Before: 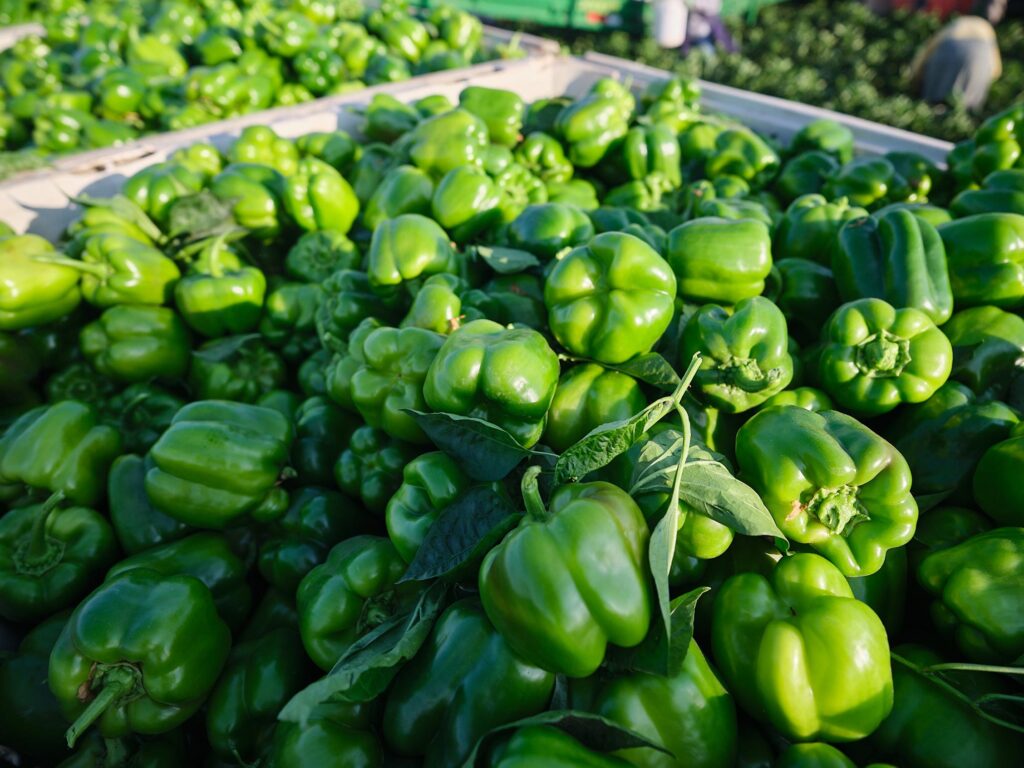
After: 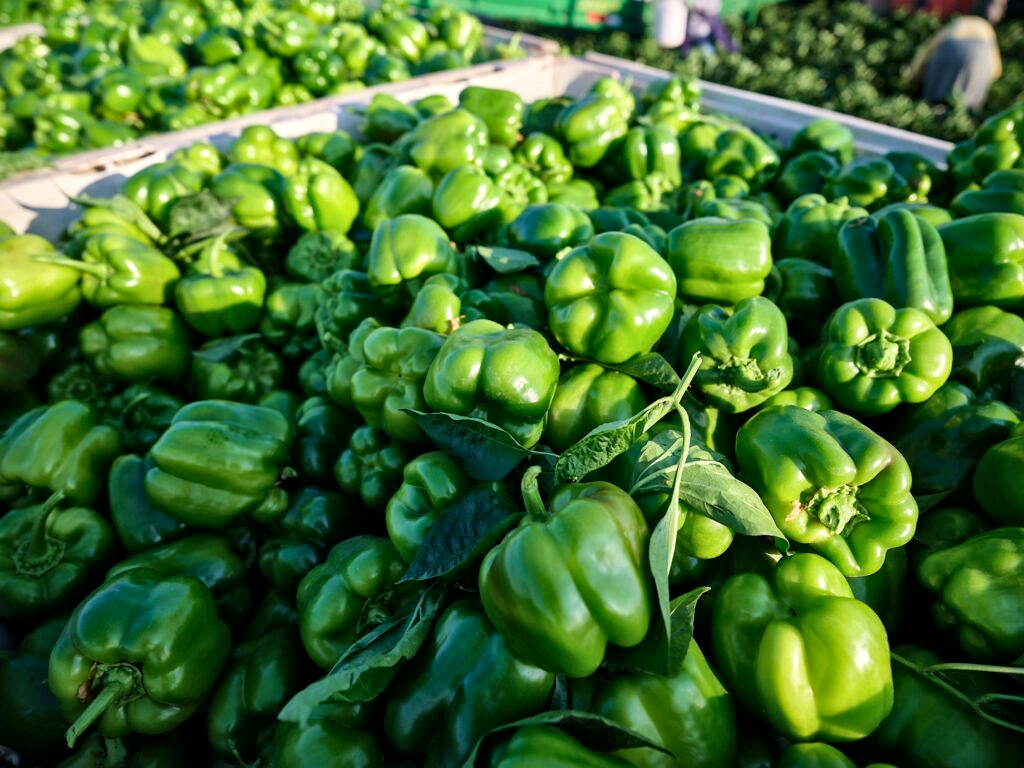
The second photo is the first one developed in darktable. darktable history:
velvia: on, module defaults
local contrast: mode bilateral grid, contrast 20, coarseness 19, detail 163%, midtone range 0.2
